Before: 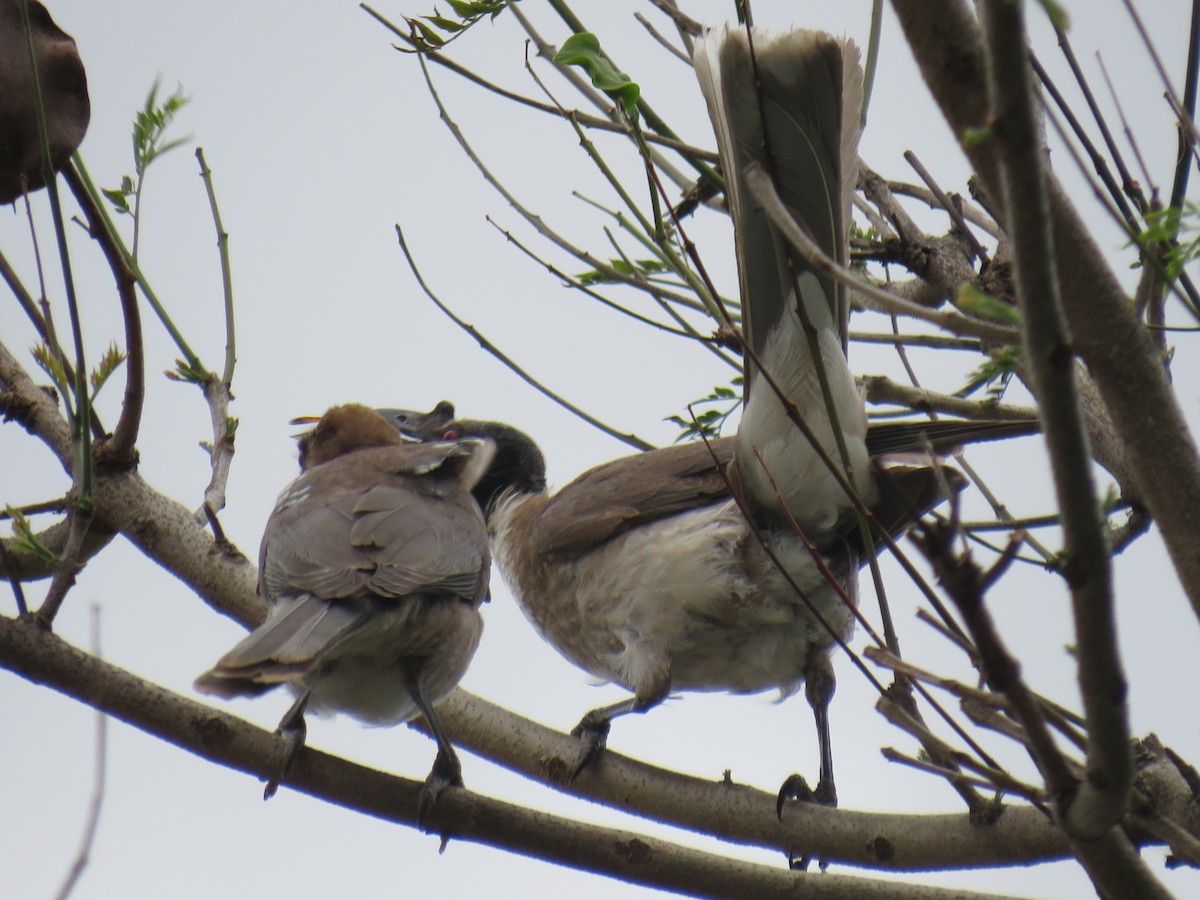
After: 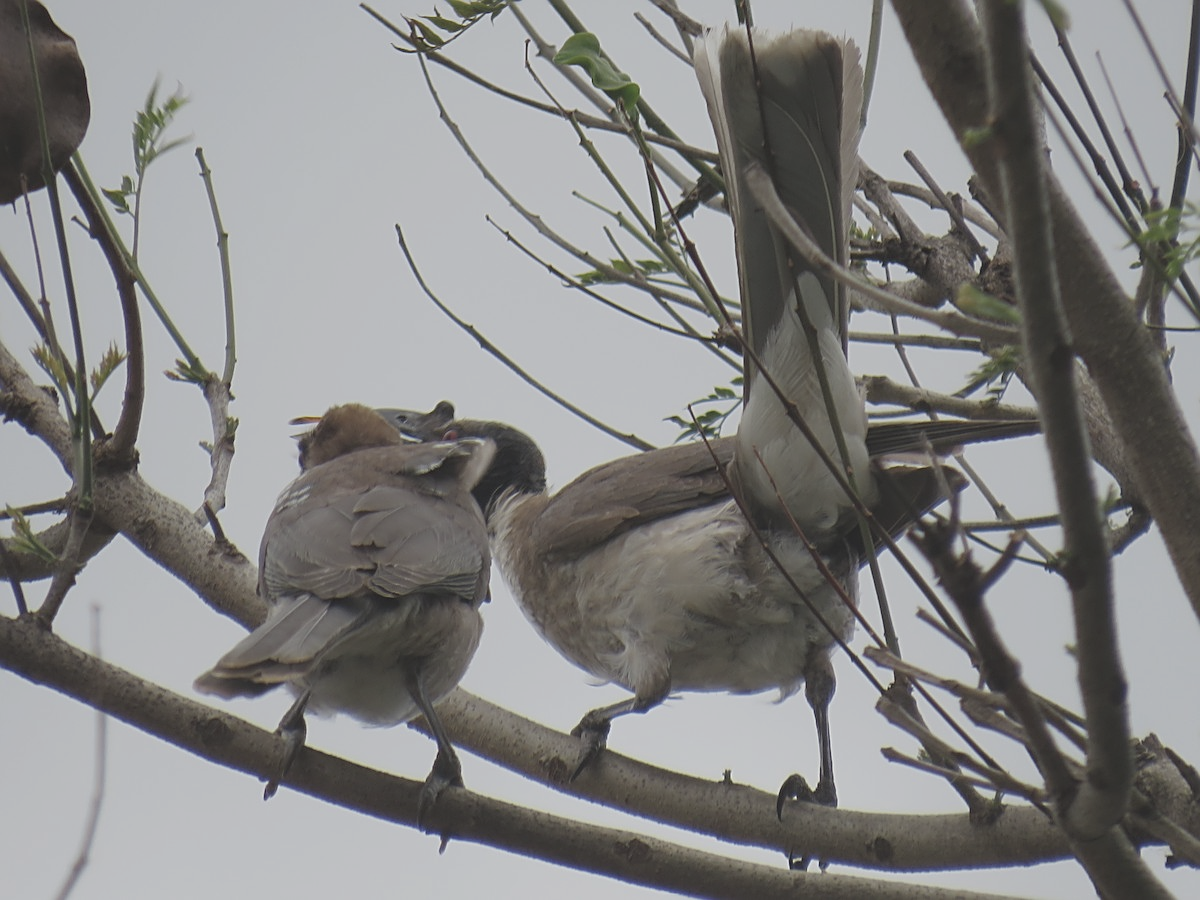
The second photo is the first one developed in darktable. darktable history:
vibrance: vibrance 60%
sharpen: amount 0.575
contrast brightness saturation: contrast -0.26, saturation -0.43
